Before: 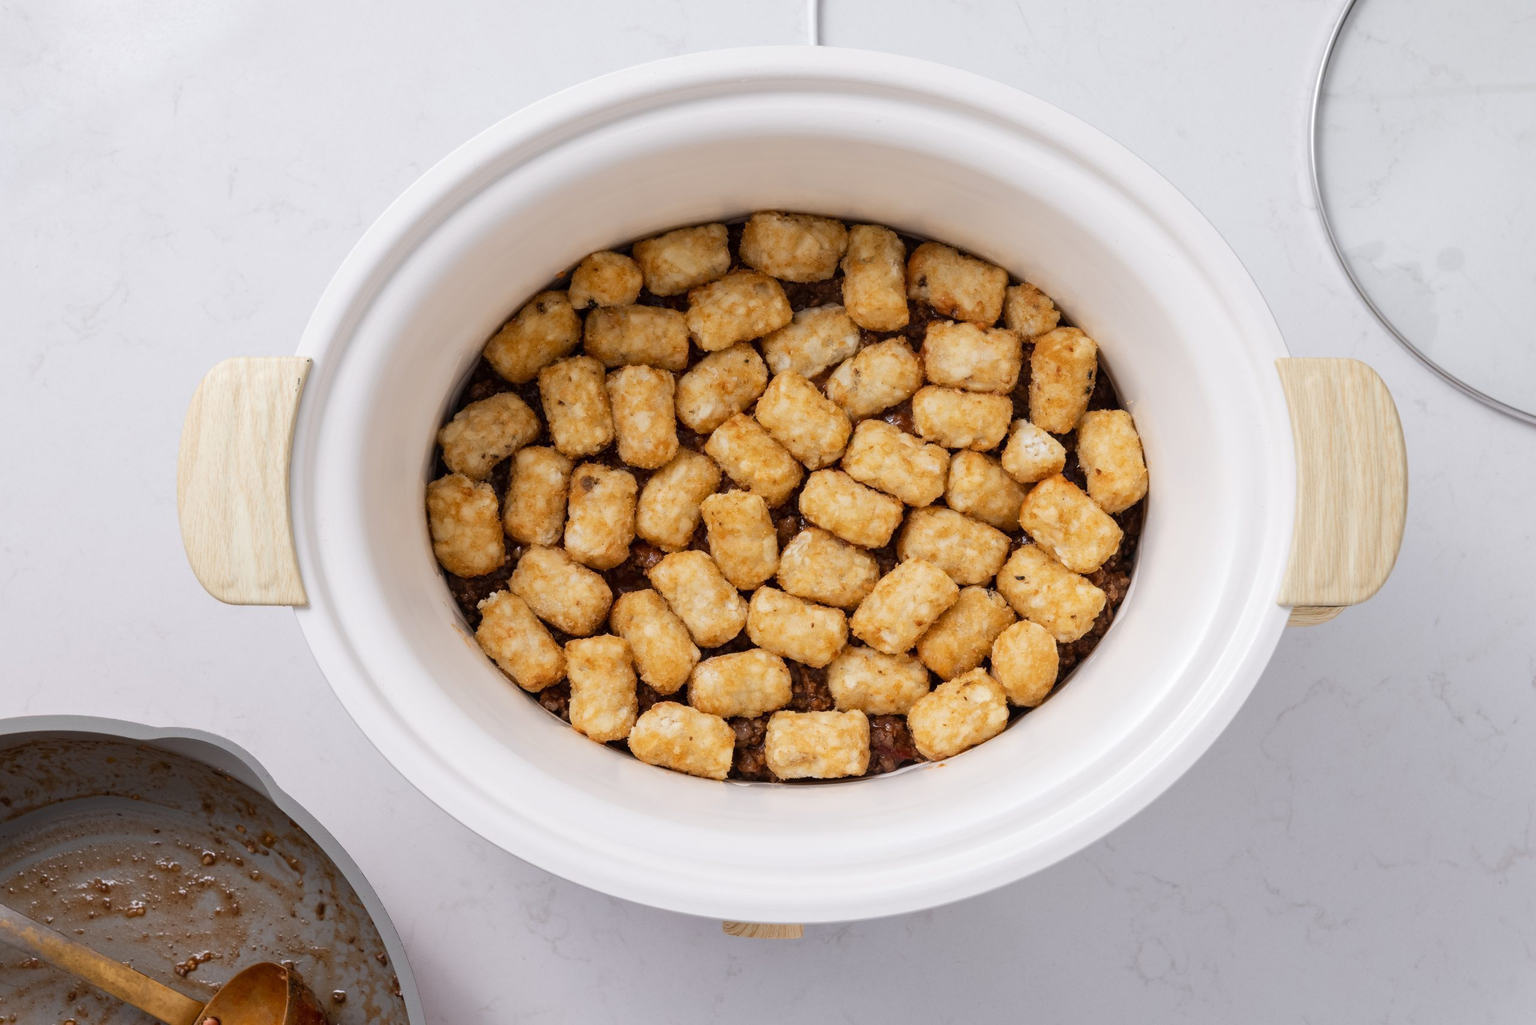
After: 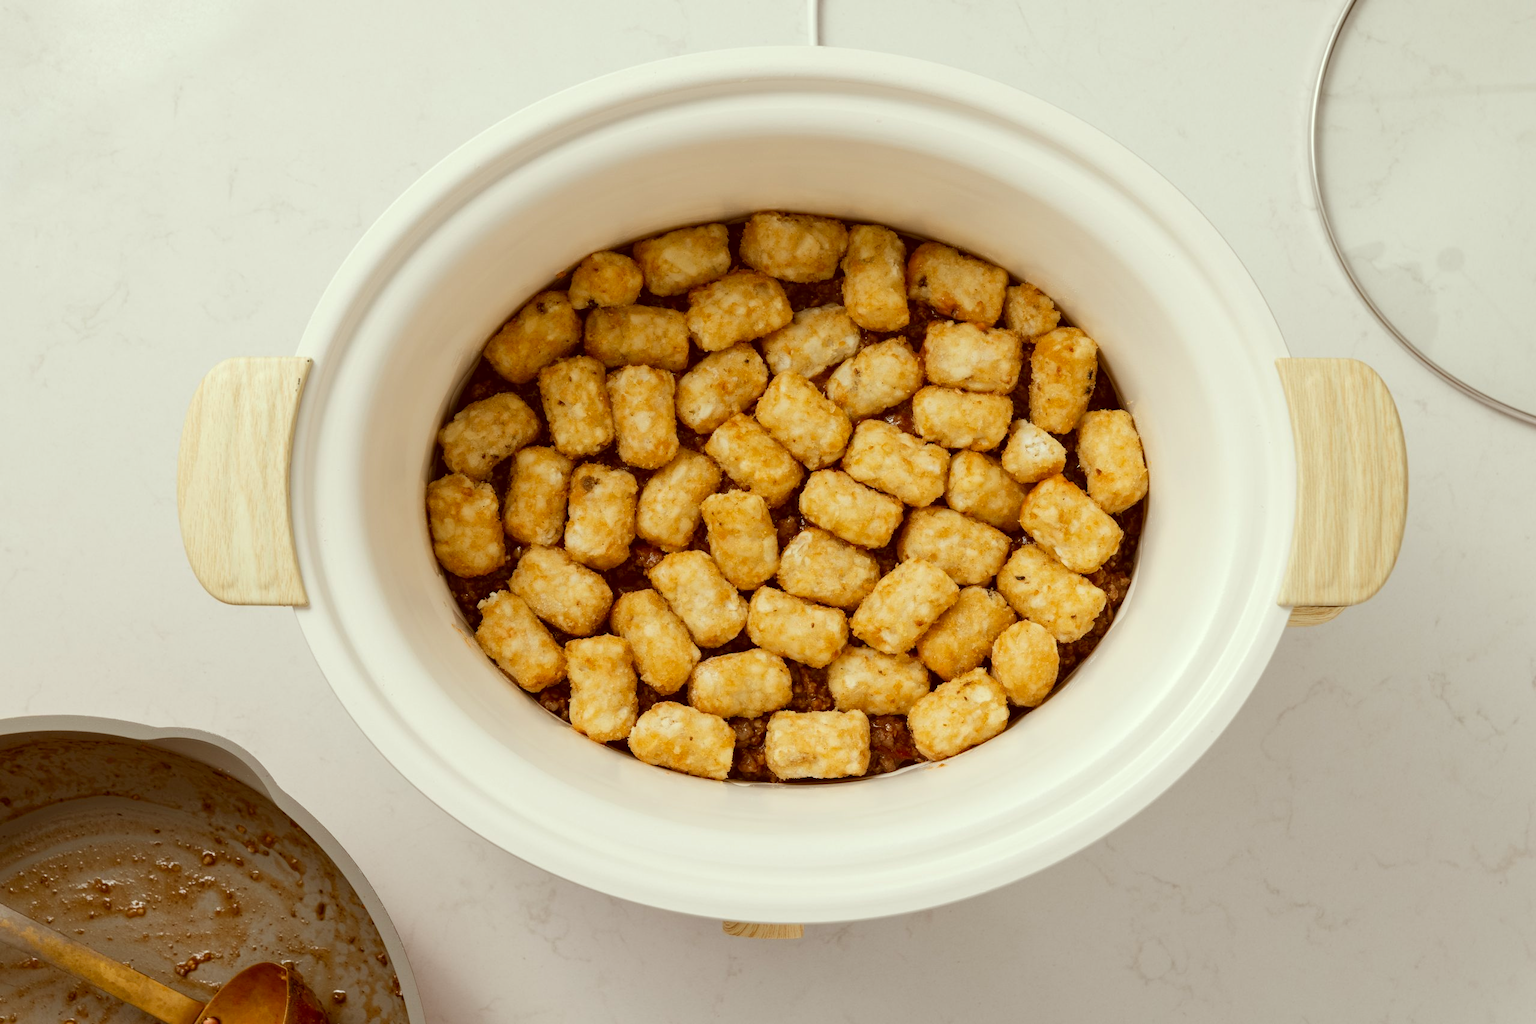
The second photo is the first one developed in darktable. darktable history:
color correction: highlights a* -5.95, highlights b* 9.5, shadows a* 10.66, shadows b* 23.47
